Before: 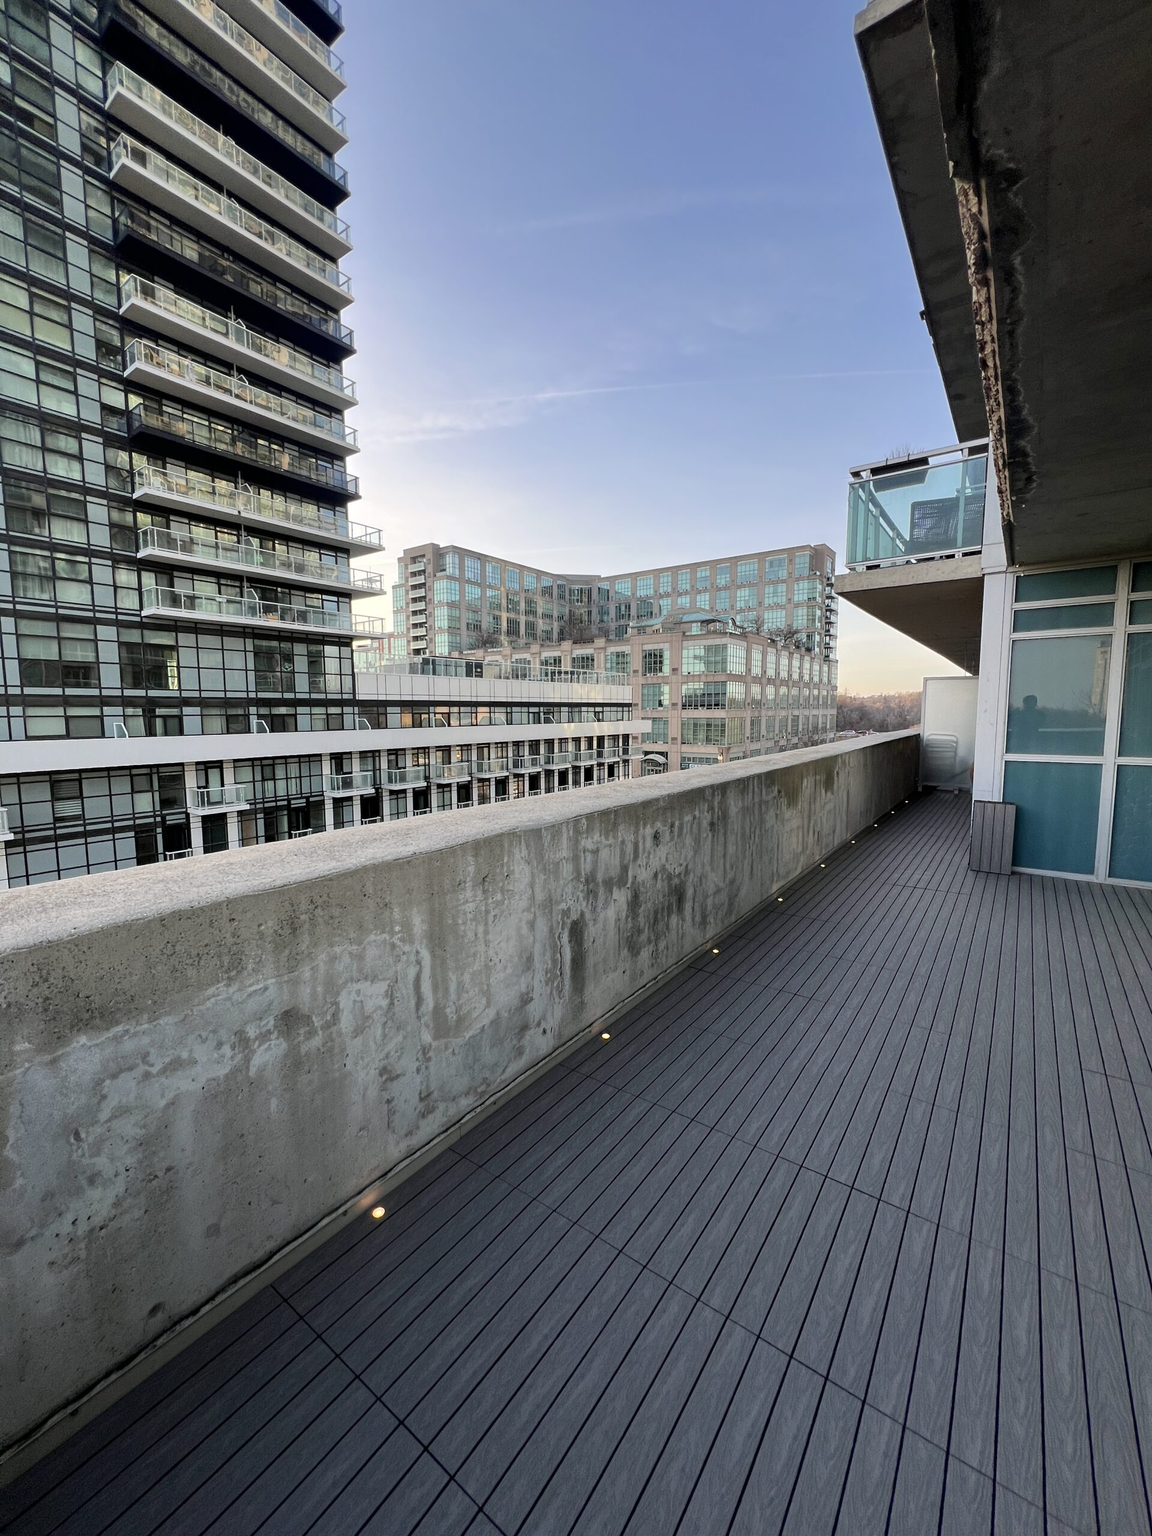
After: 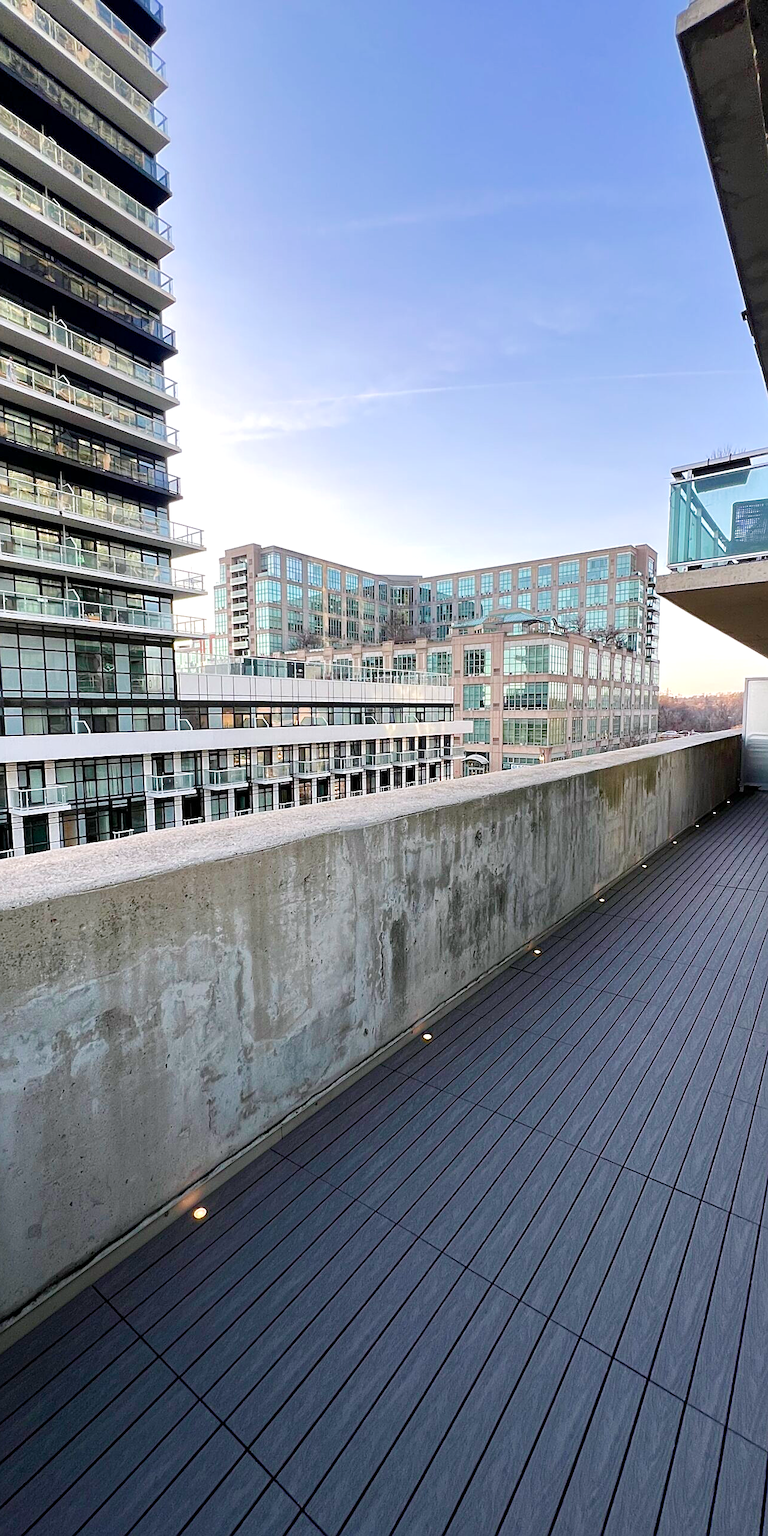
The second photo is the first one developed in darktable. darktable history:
graduated density: rotation -180°, offset 24.95
sharpen: on, module defaults
white balance: red 1.004, blue 1.024
color balance rgb: perceptual saturation grading › global saturation 20%, perceptual saturation grading › highlights -50%, perceptual saturation grading › shadows 30%, perceptual brilliance grading › global brilliance 10%, perceptual brilliance grading › shadows 15%
crop and rotate: left 15.546%, right 17.787%
velvia: on, module defaults
